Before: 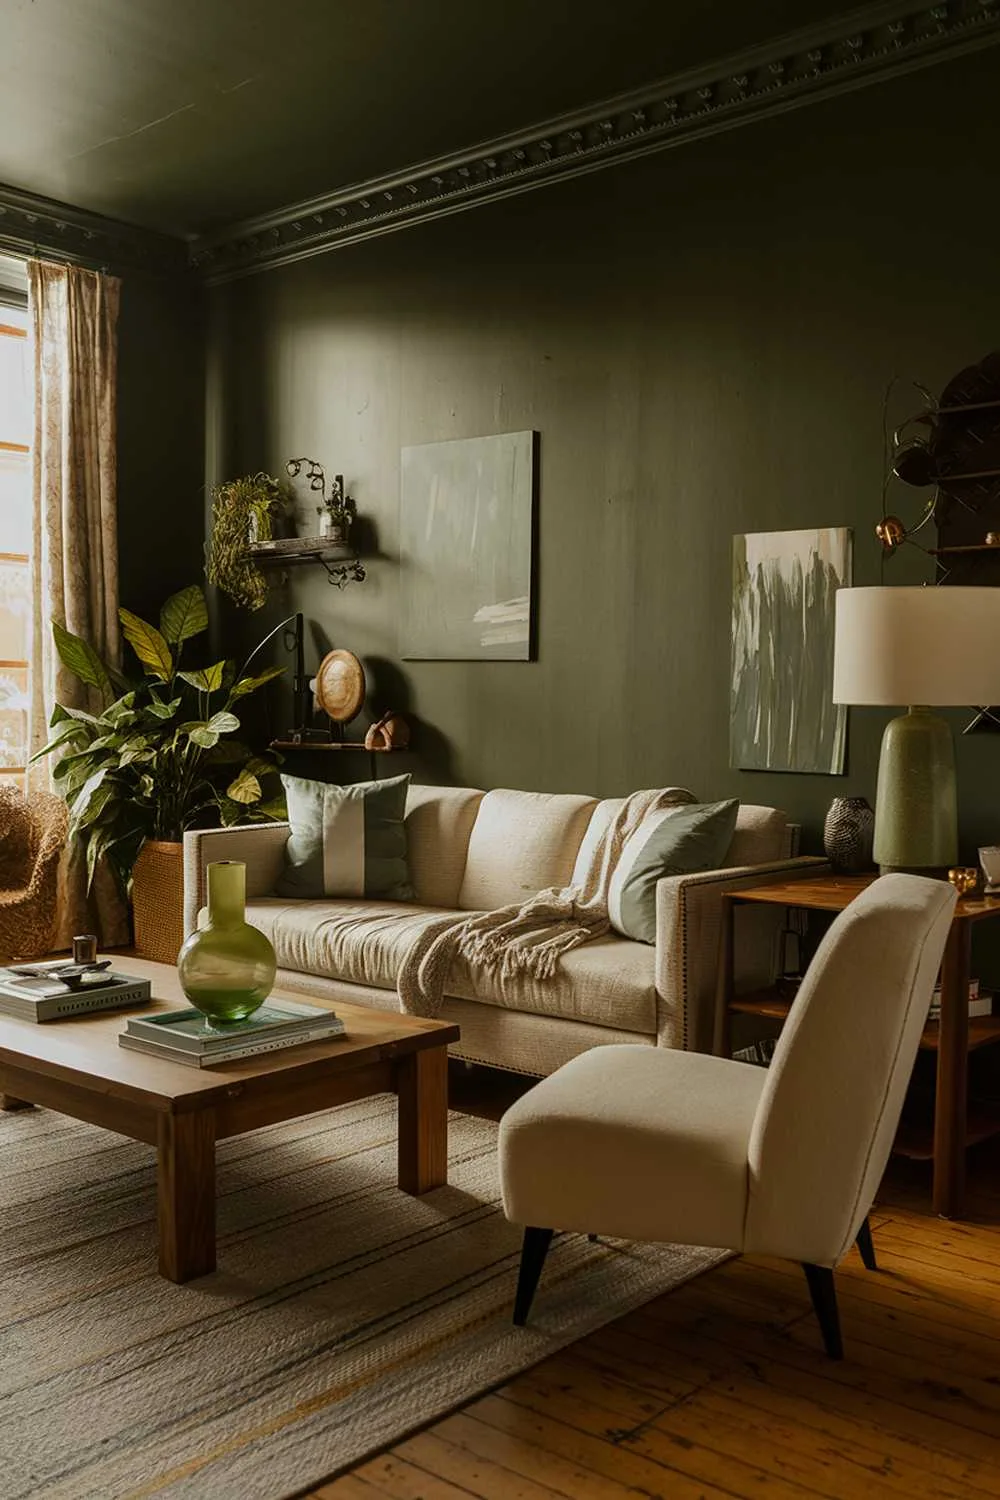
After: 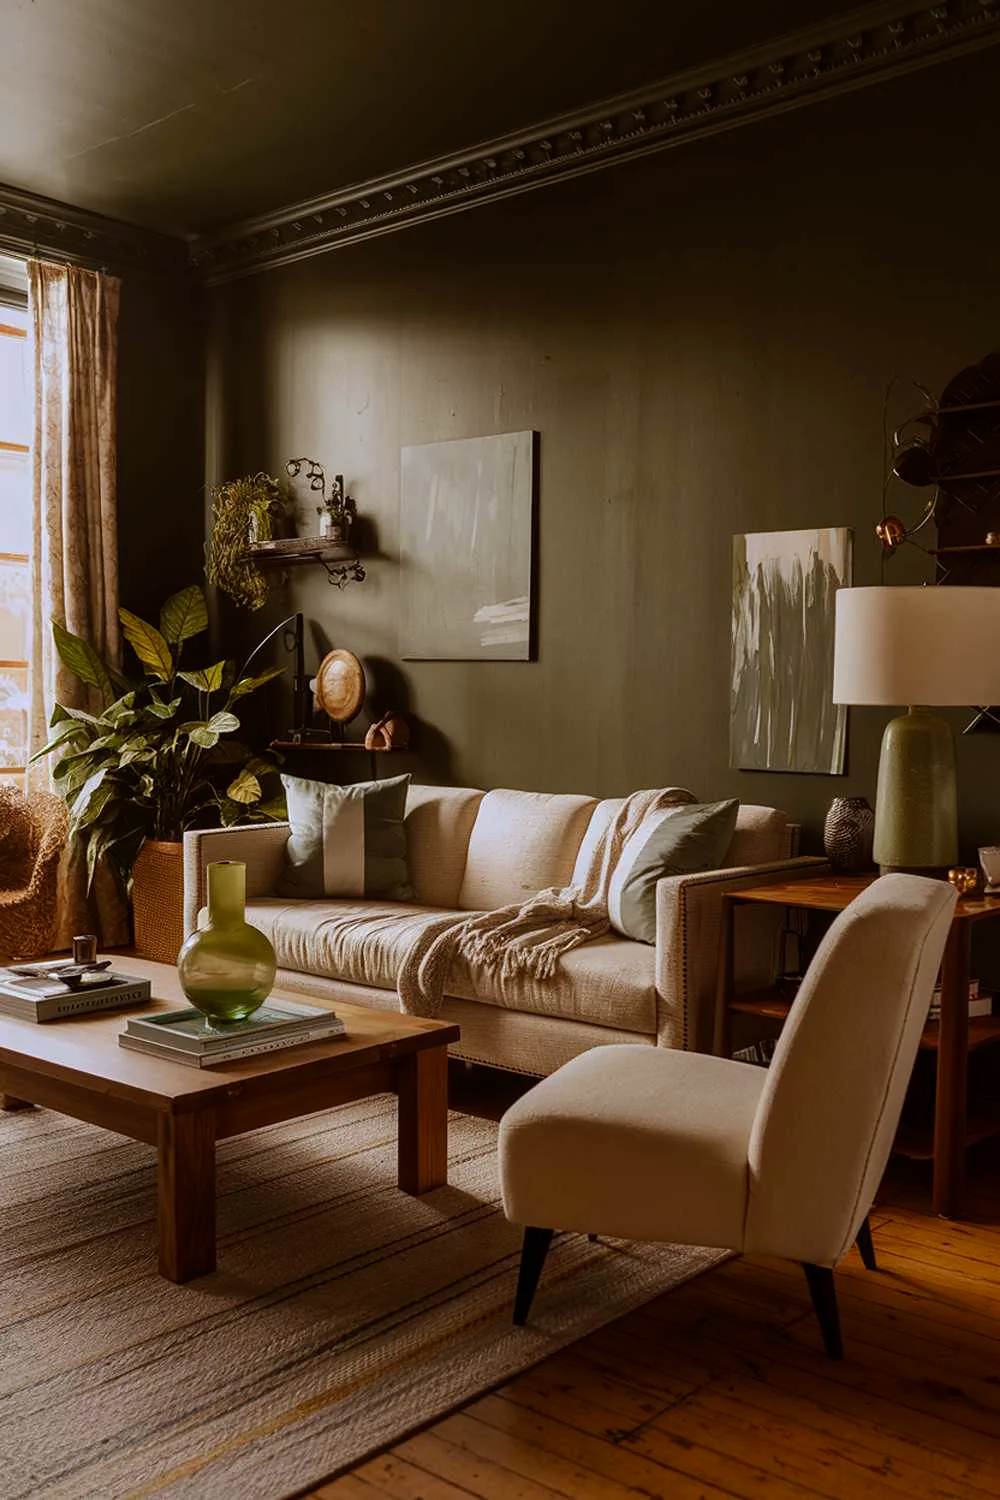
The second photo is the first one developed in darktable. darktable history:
color calibration: illuminant as shot in camera, x 0.366, y 0.378, temperature 4425.7 K, saturation algorithm version 1 (2020)
rgb levels: mode RGB, independent channels, levels [[0, 0.5, 1], [0, 0.521, 1], [0, 0.536, 1]]
